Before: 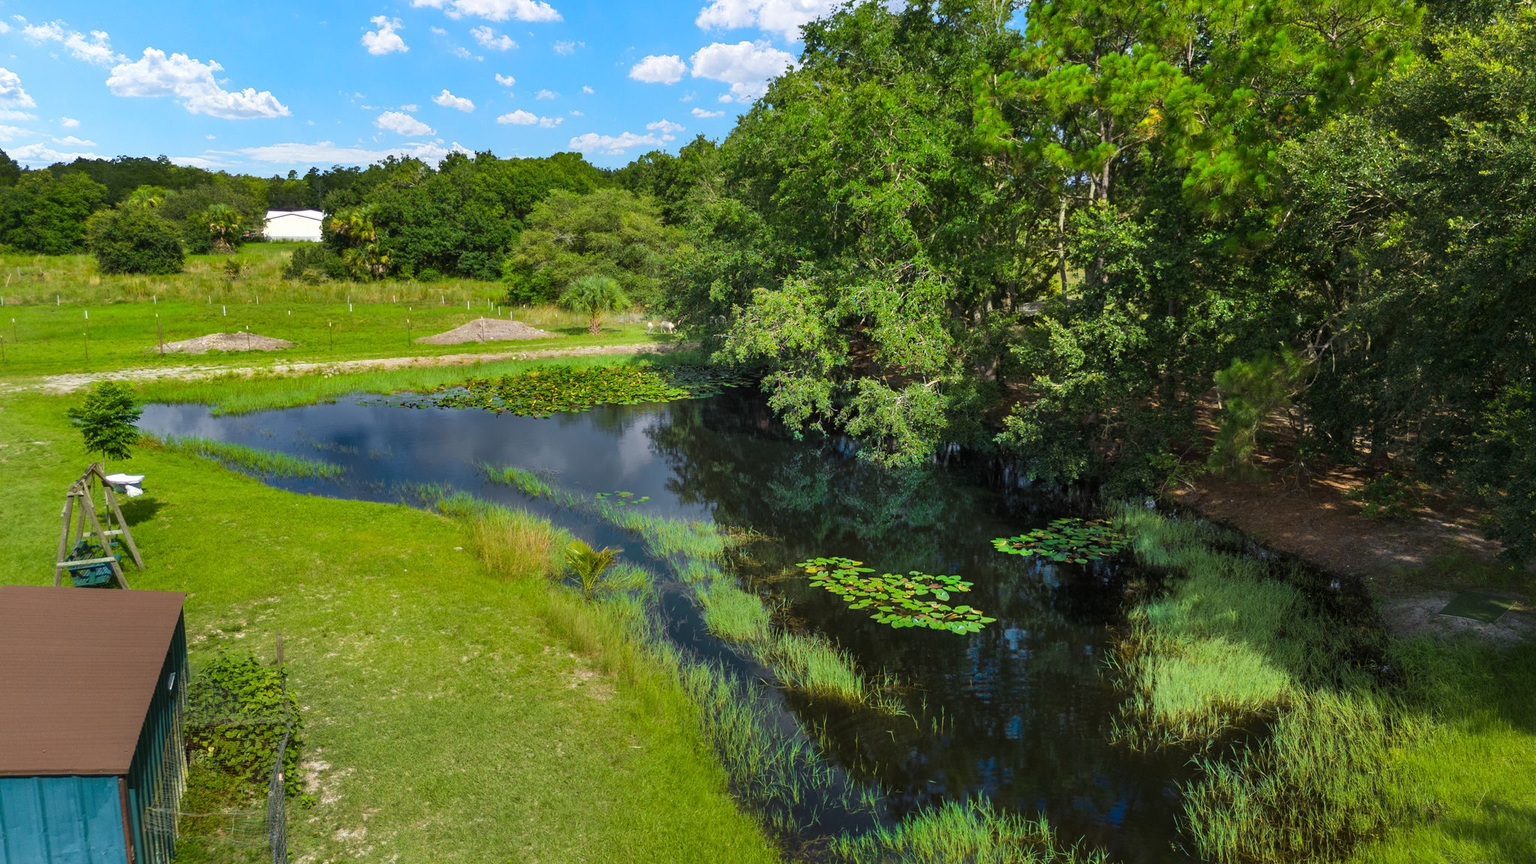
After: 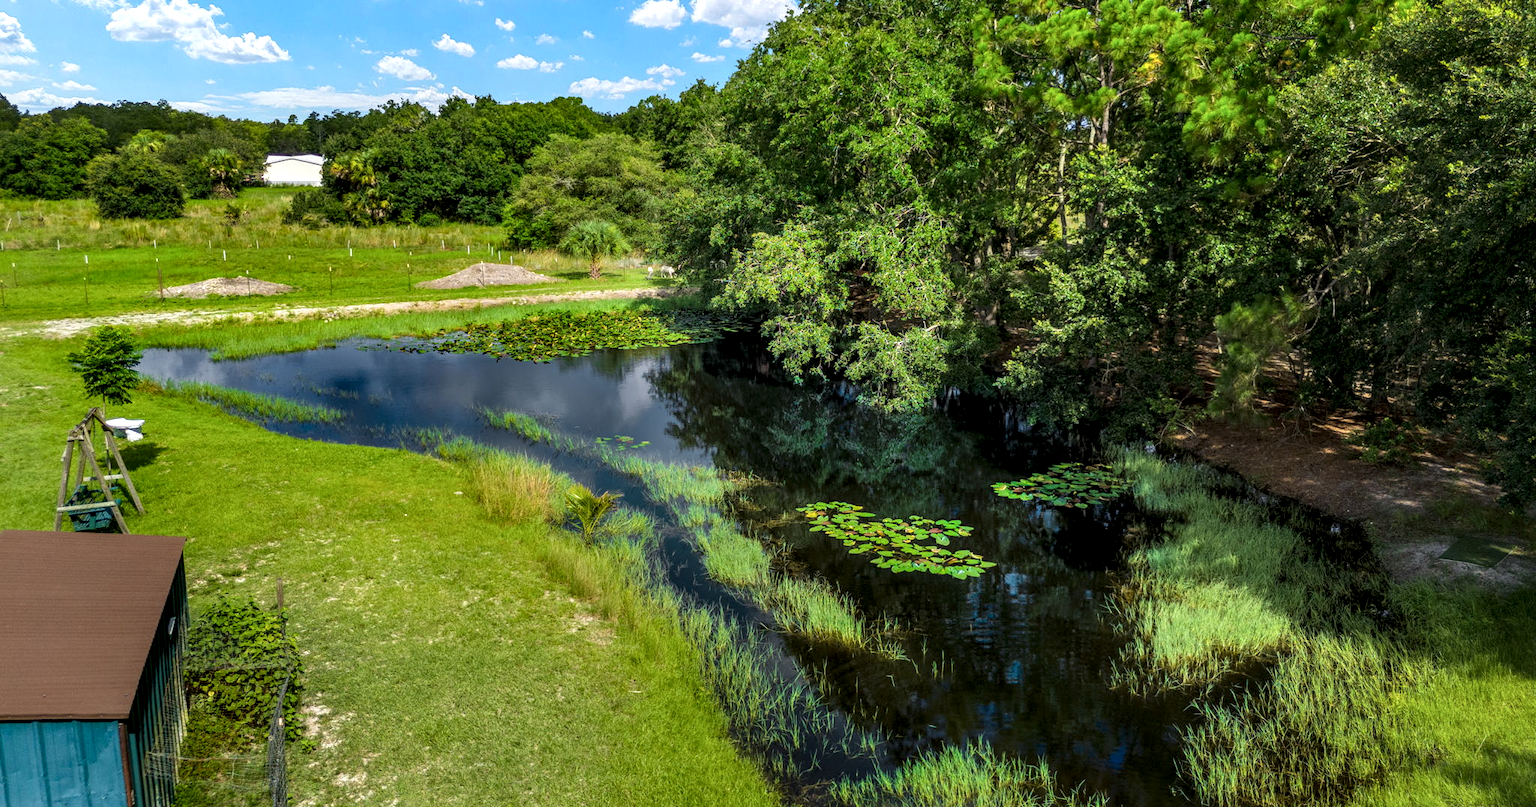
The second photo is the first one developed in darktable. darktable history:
exposure: black level correction 0.001, exposure 0.016 EV, compensate exposure bias true, compensate highlight preservation false
local contrast: detail 150%
crop and rotate: top 6.452%
